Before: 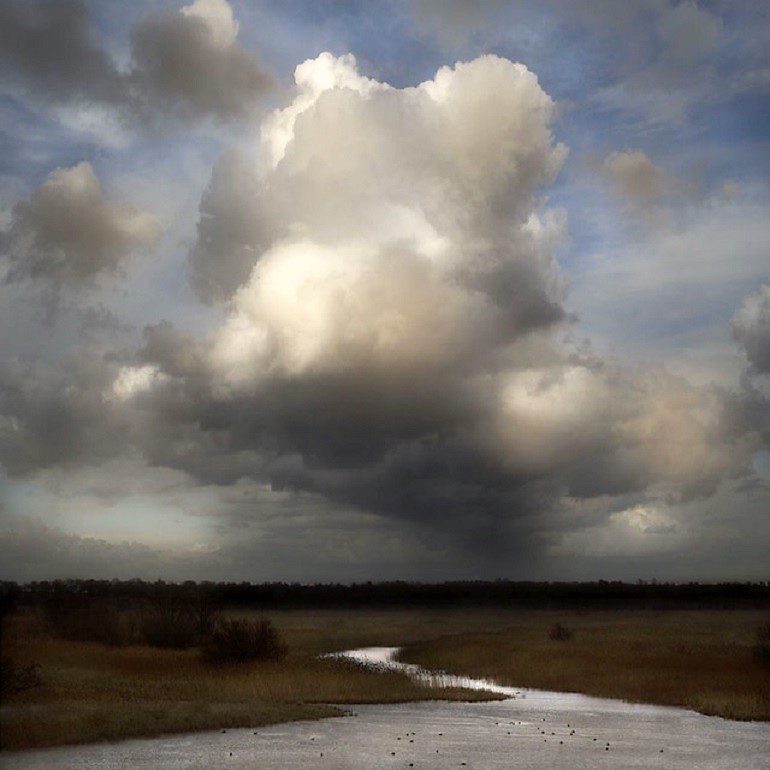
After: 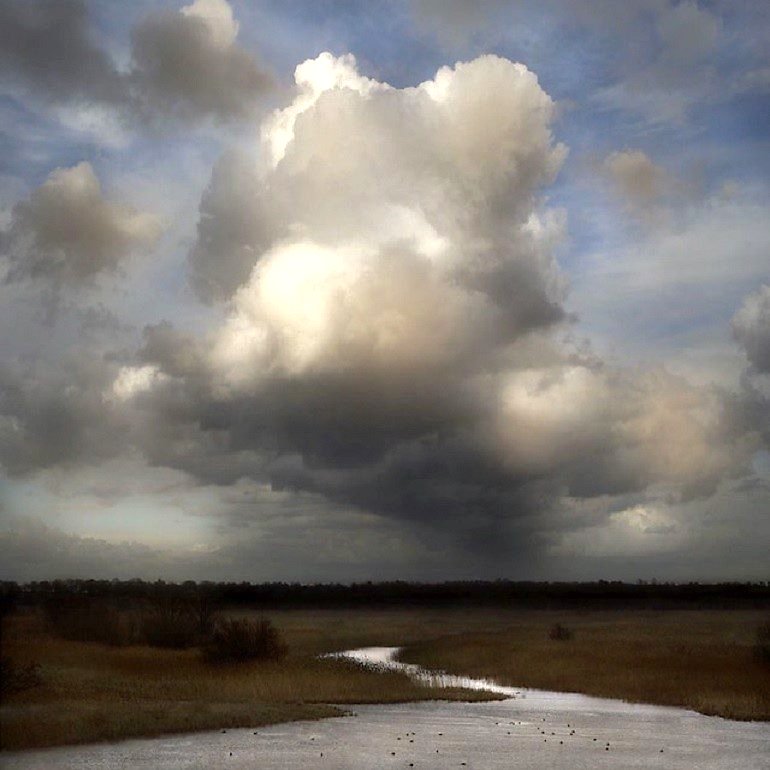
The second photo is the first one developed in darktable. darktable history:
color zones: curves: ch0 [(0, 0.558) (0.143, 0.548) (0.286, 0.447) (0.429, 0.259) (0.571, 0.5) (0.714, 0.5) (0.857, 0.593) (1, 0.558)]; ch1 [(0, 0.543) (0.01, 0.544) (0.12, 0.492) (0.248, 0.458) (0.5, 0.534) (0.748, 0.5) (0.99, 0.469) (1, 0.543)]; ch2 [(0, 0.507) (0.143, 0.522) (0.286, 0.505) (0.429, 0.5) (0.571, 0.5) (0.714, 0.5) (0.857, 0.5) (1, 0.507)], mix -95.66%
shadows and highlights: shadows -20.24, white point adjustment -1.84, highlights -35.09
exposure: exposure 0.293 EV, compensate exposure bias true, compensate highlight preservation false
